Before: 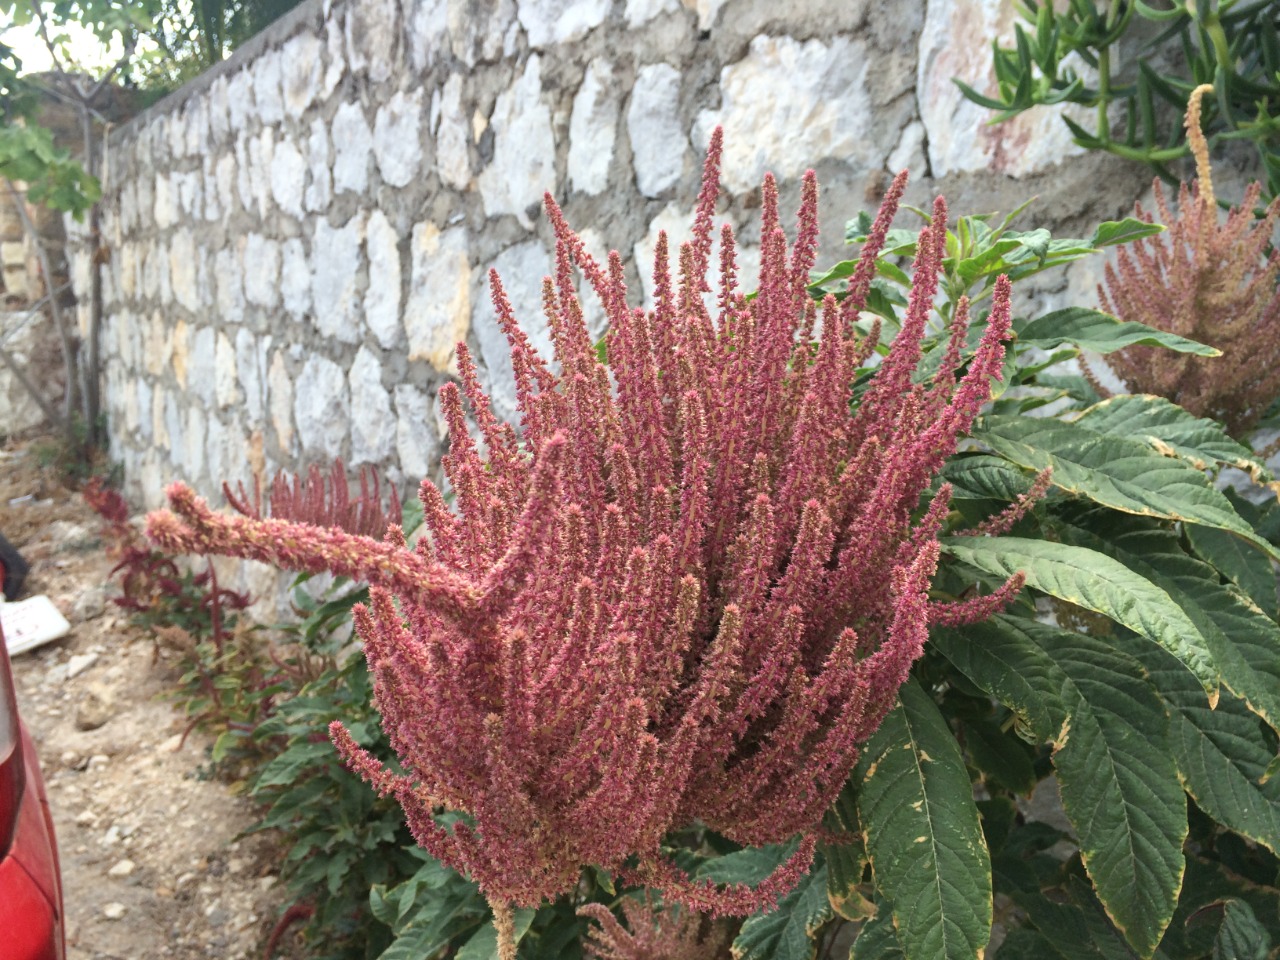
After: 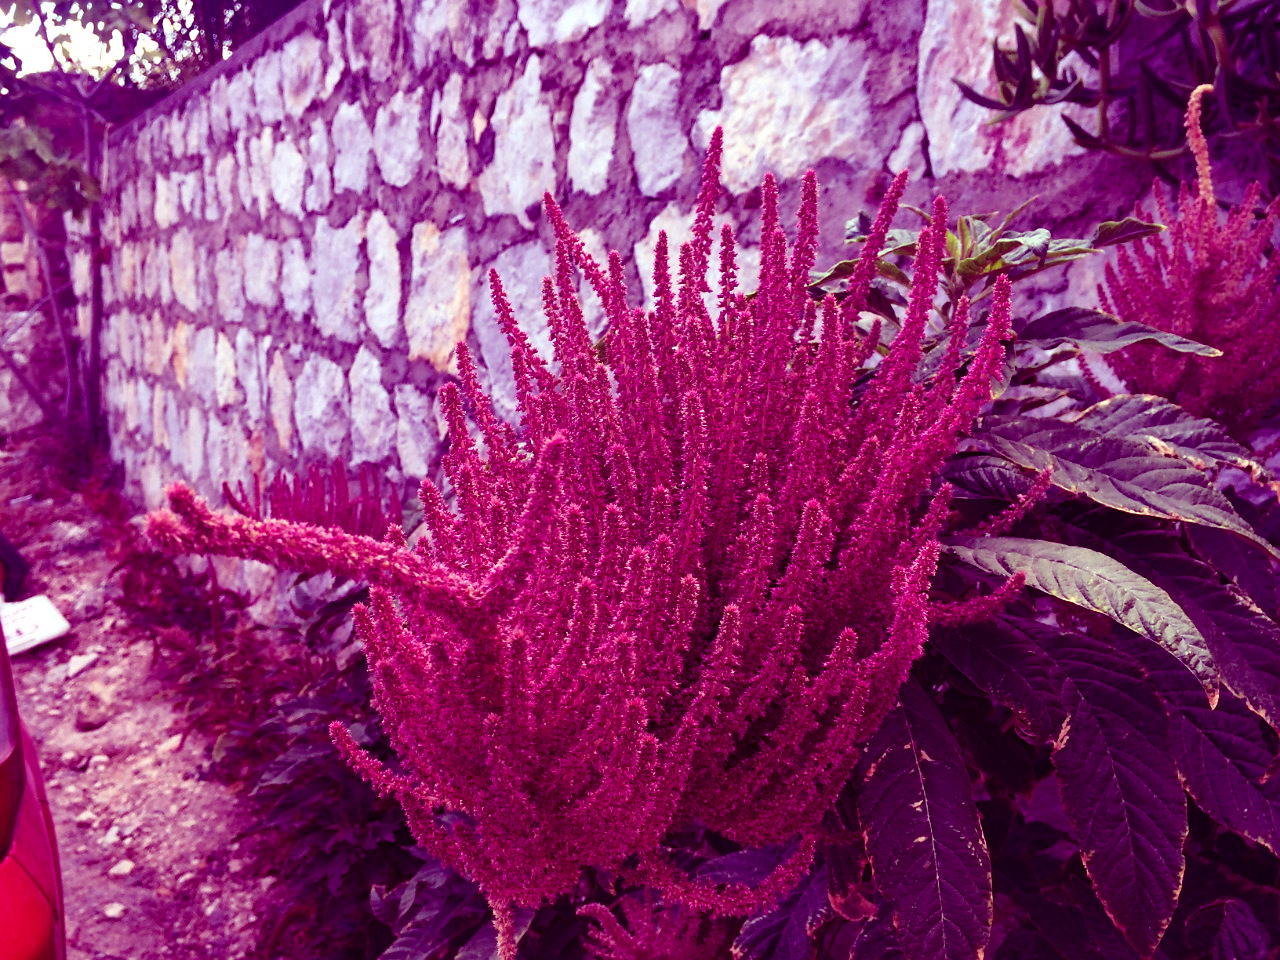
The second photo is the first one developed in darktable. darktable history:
sharpen: radius 1, threshold 1
color balance: mode lift, gamma, gain (sRGB), lift [1, 1, 0.101, 1]
